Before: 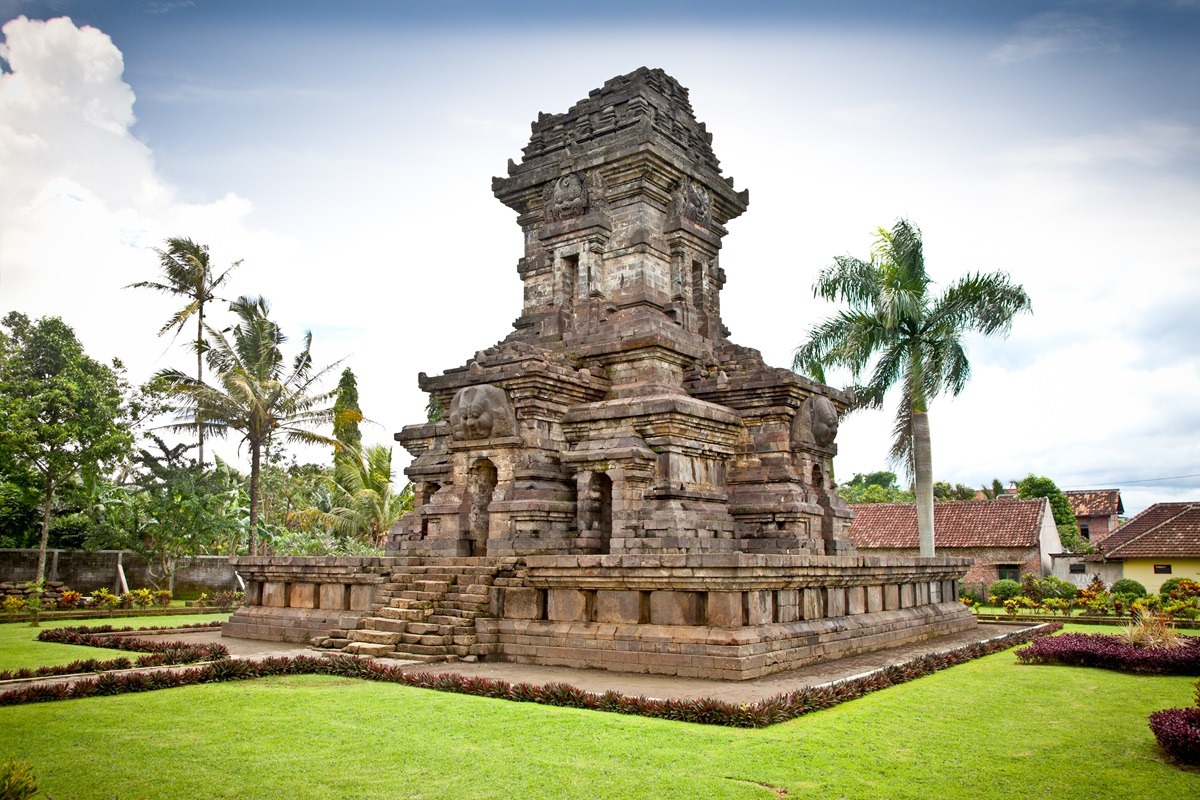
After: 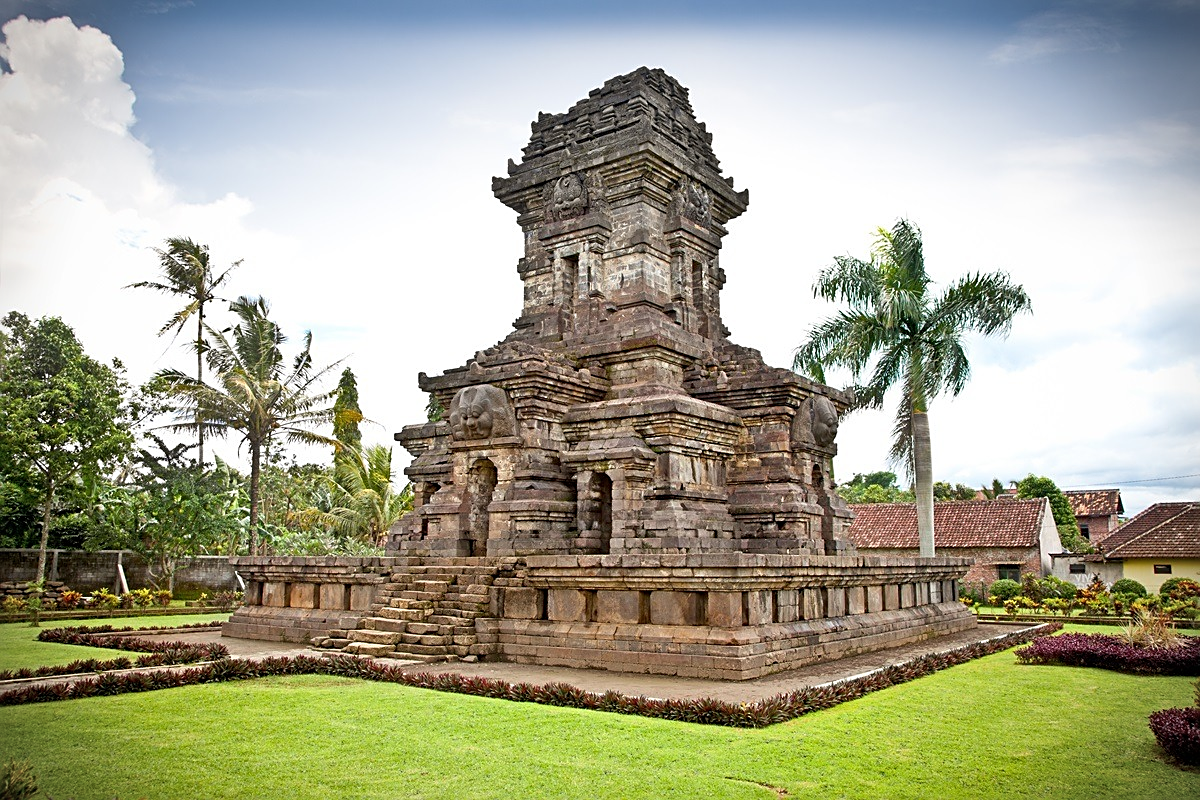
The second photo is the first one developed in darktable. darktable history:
vignetting: fall-off start 91.72%, unbound false
sharpen: on, module defaults
